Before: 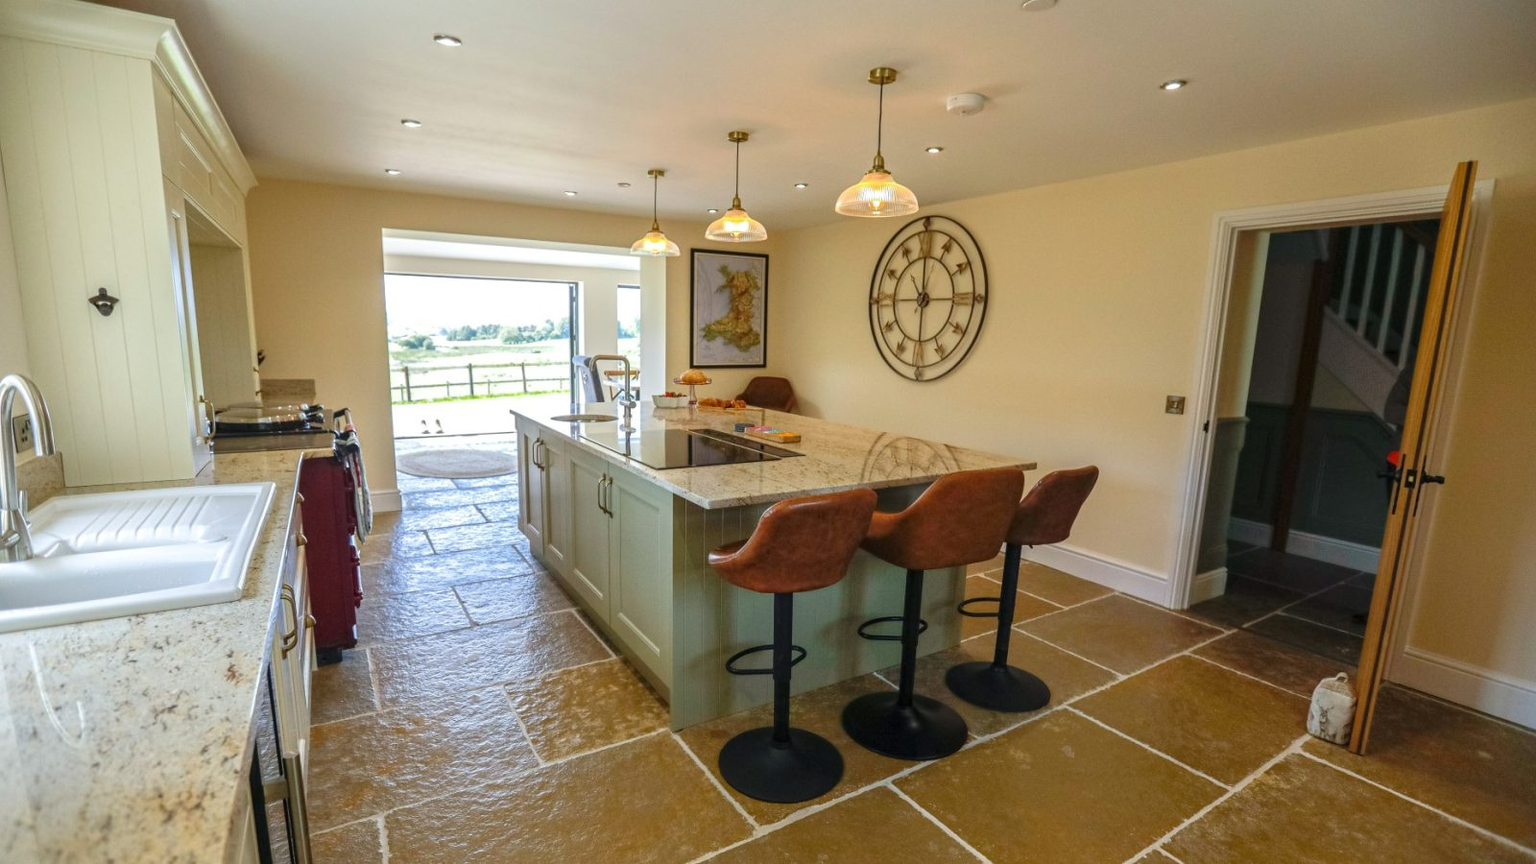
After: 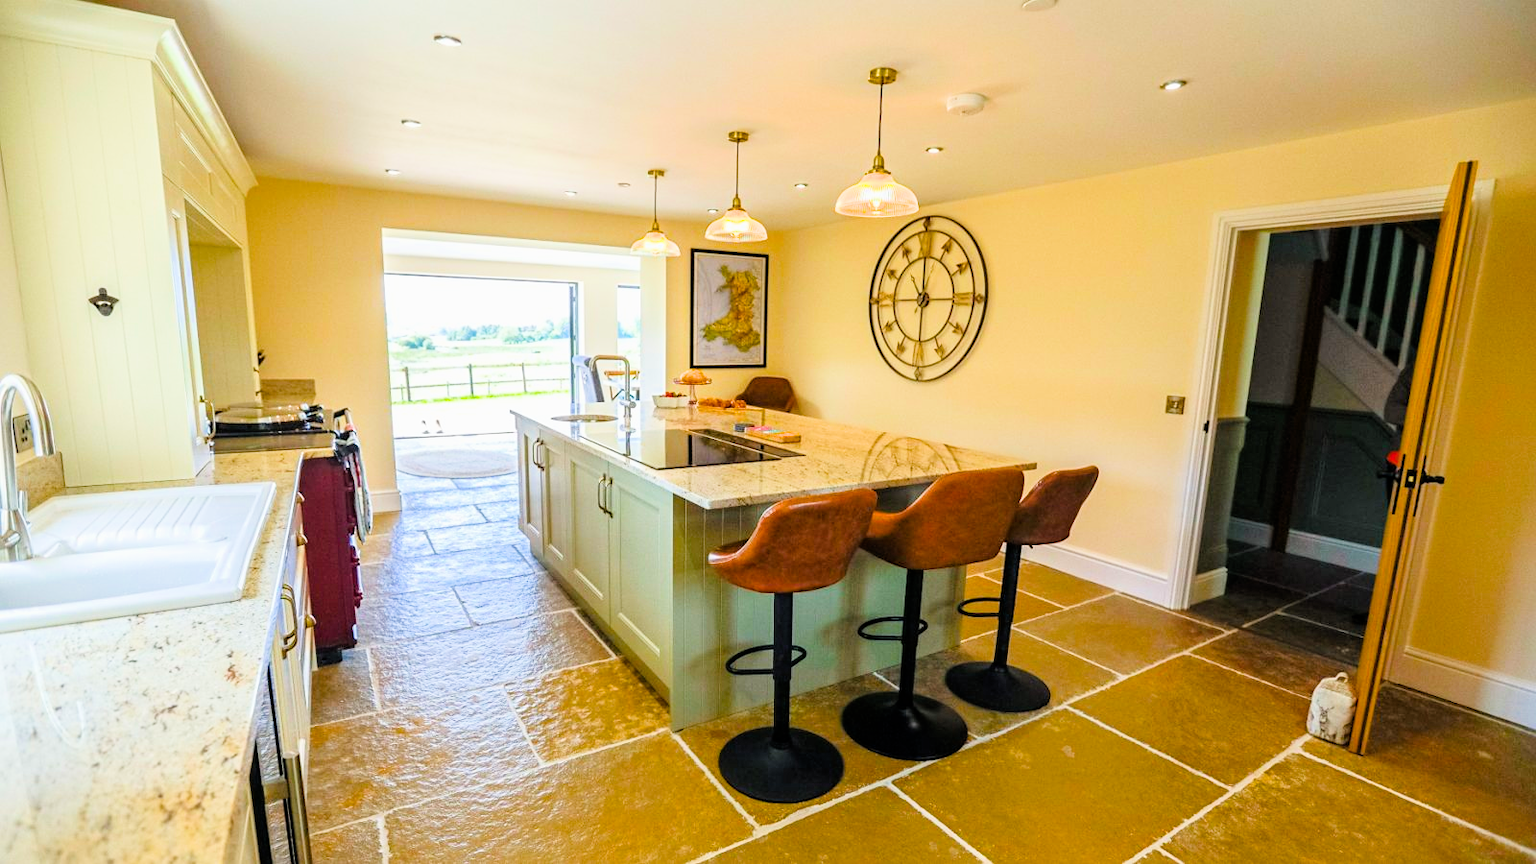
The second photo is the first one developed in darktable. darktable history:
sharpen: amount 0.2
exposure: black level correction 0, exposure 1.101 EV, compensate exposure bias true, compensate highlight preservation false
filmic rgb: black relative exposure -7.71 EV, white relative exposure 4.43 EV, threshold 3.05 EV, hardness 3.75, latitude 49.07%, contrast 1.101, enable highlight reconstruction true
color balance rgb: shadows lift › hue 86.93°, linear chroma grading › shadows 9.487%, linear chroma grading › highlights 10.632%, linear chroma grading › global chroma 14.467%, linear chroma grading › mid-tones 14.914%, perceptual saturation grading › global saturation 9.9%
